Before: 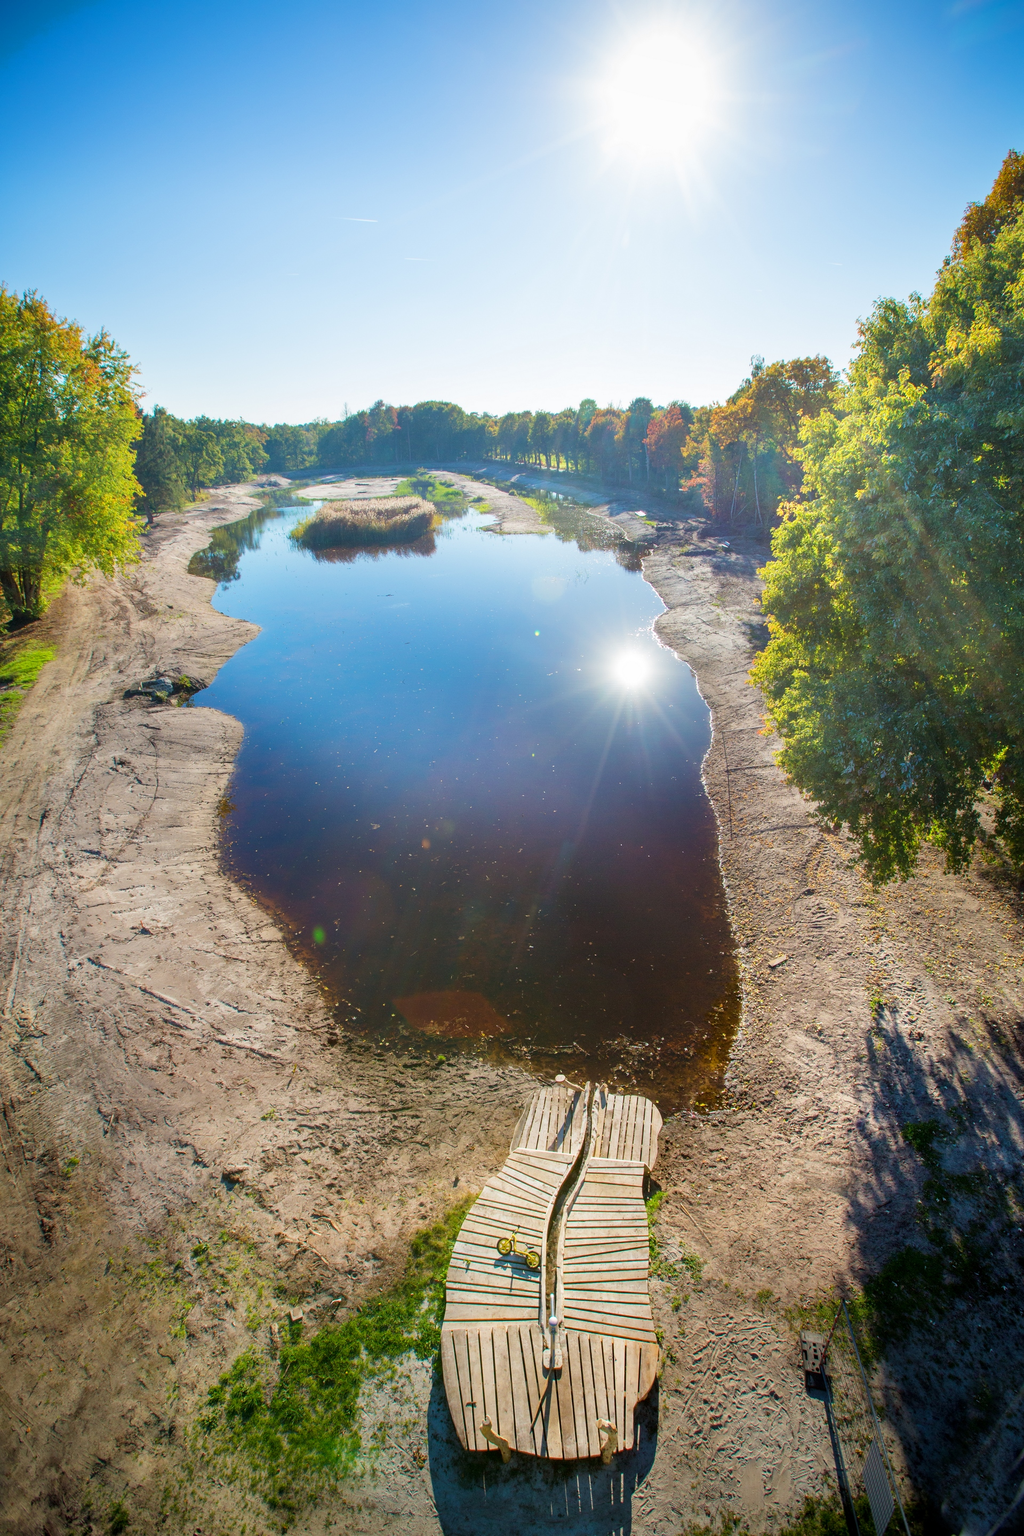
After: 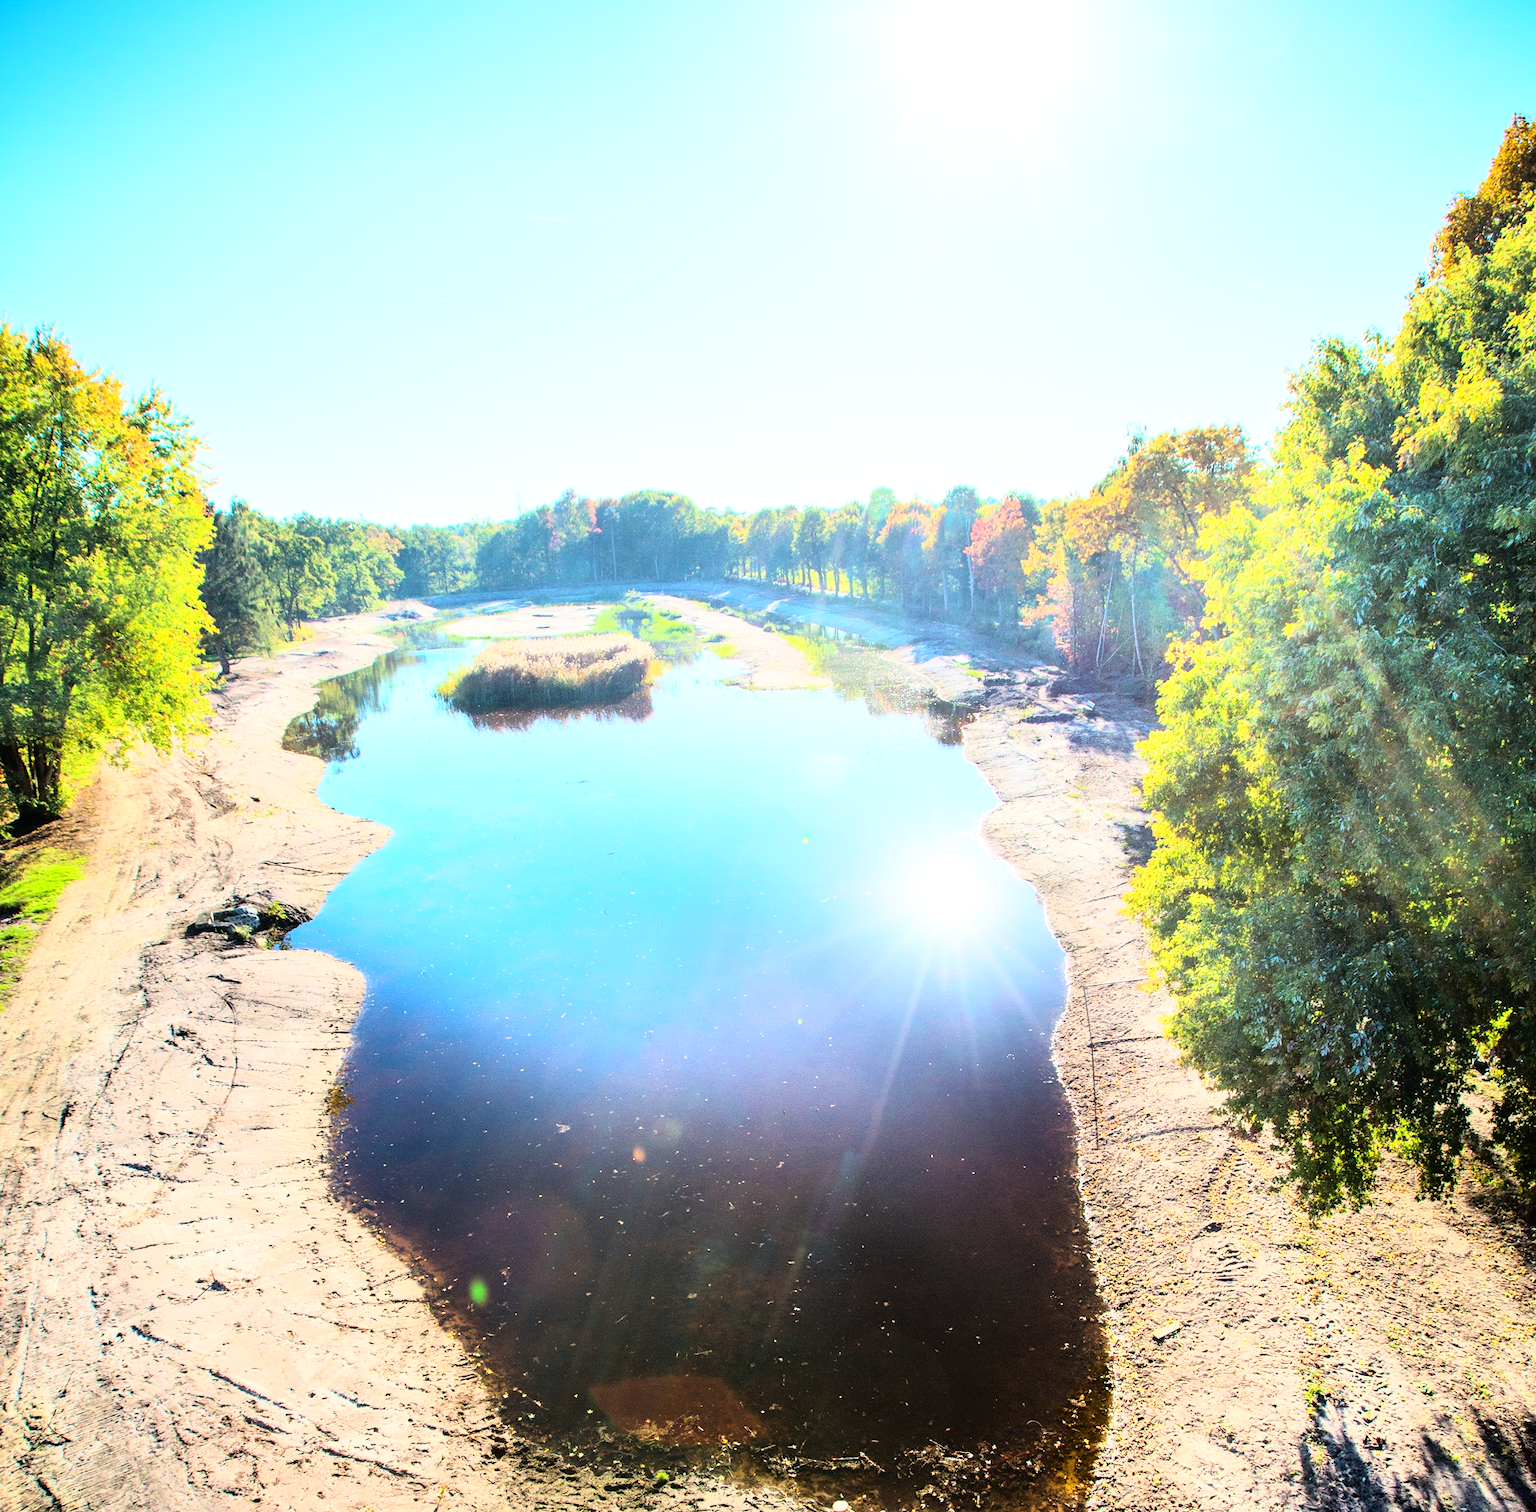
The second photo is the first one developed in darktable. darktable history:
crop and rotate: top 4.848%, bottom 29.503%
exposure: exposure 0.128 EV, compensate highlight preservation false
rgb curve: curves: ch0 [(0, 0) (0.21, 0.15) (0.24, 0.21) (0.5, 0.75) (0.75, 0.96) (0.89, 0.99) (1, 1)]; ch1 [(0, 0.02) (0.21, 0.13) (0.25, 0.2) (0.5, 0.67) (0.75, 0.9) (0.89, 0.97) (1, 1)]; ch2 [(0, 0.02) (0.21, 0.13) (0.25, 0.2) (0.5, 0.67) (0.75, 0.9) (0.89, 0.97) (1, 1)], compensate middle gray true
